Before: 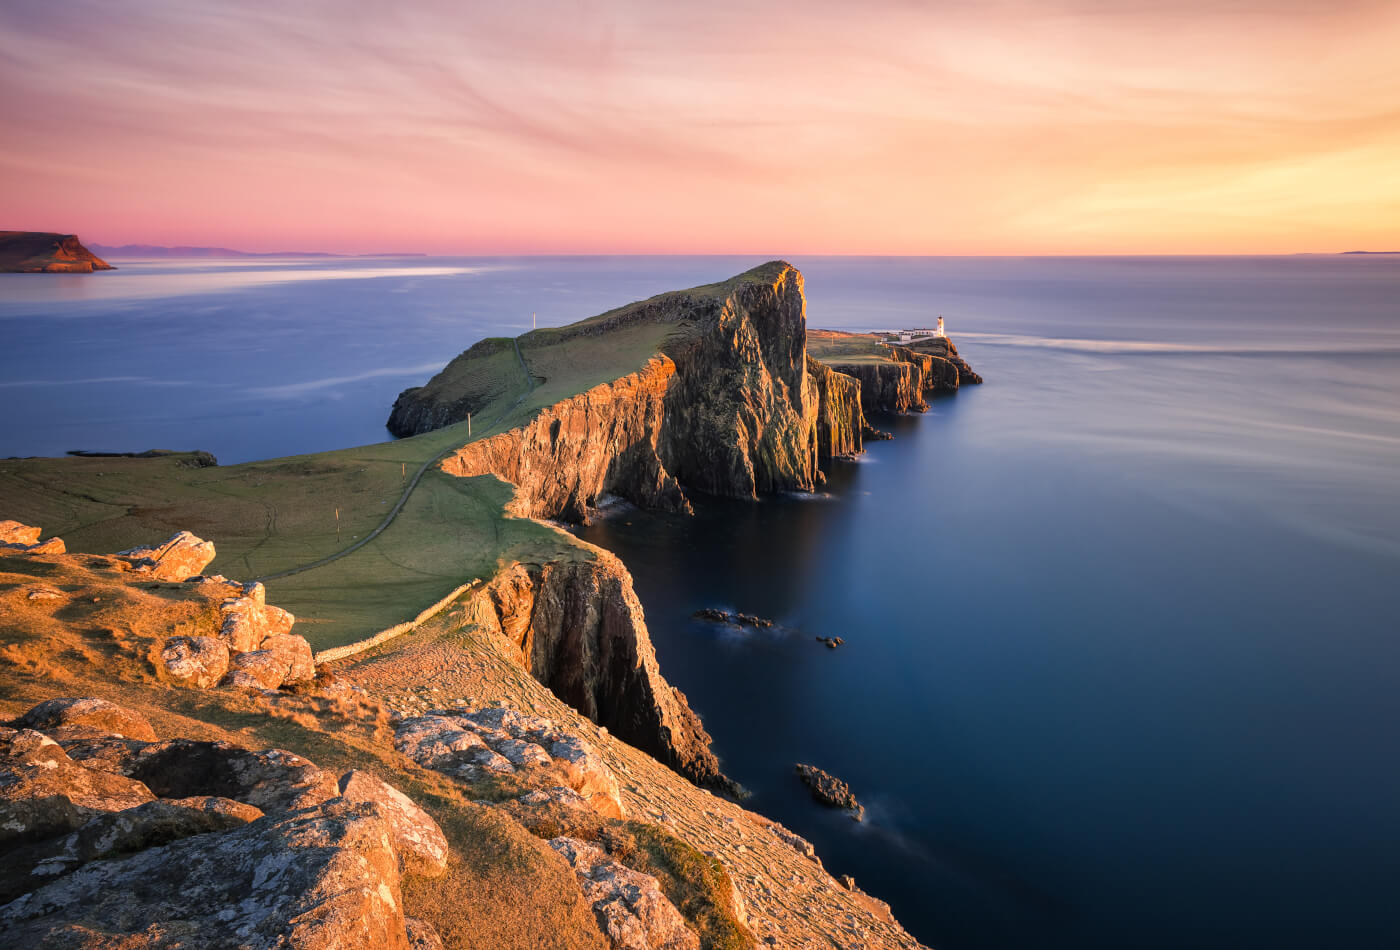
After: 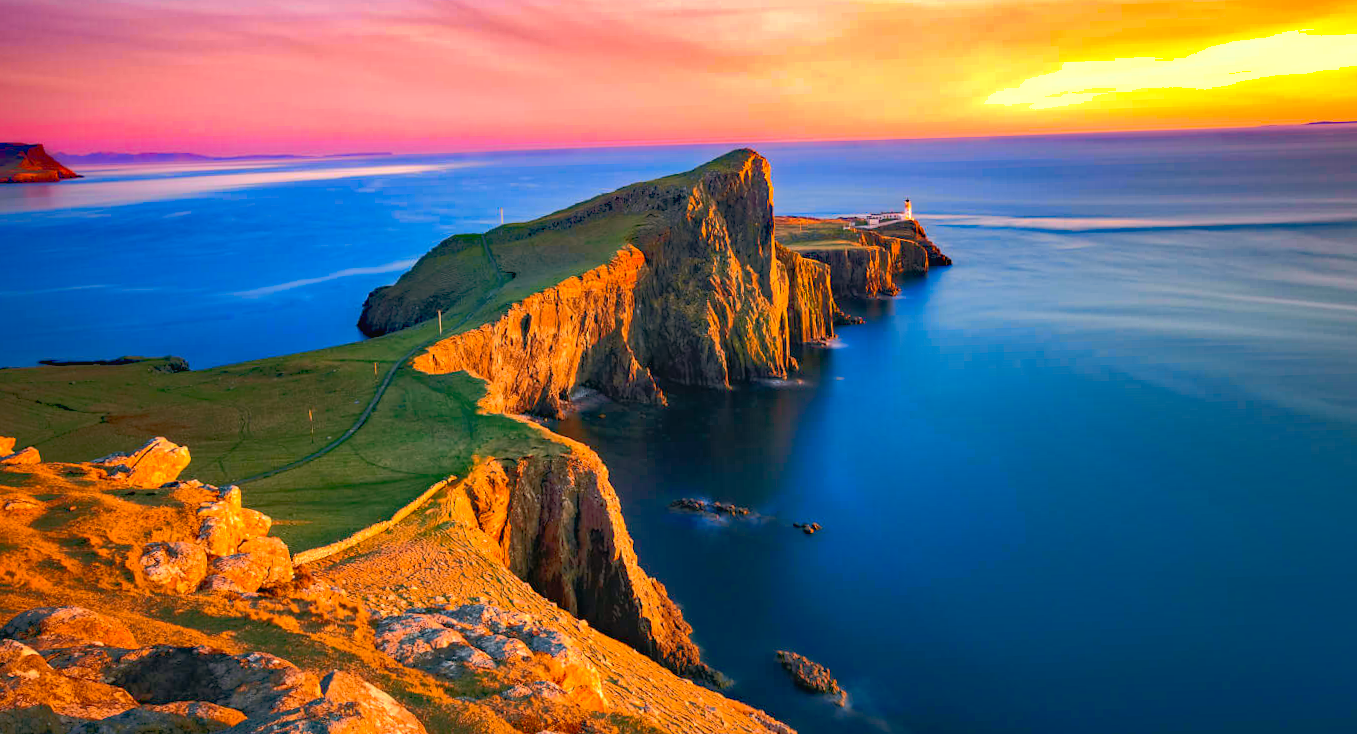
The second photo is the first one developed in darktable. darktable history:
contrast brightness saturation: saturation 0.5
crop and rotate: left 2.991%, top 13.302%, right 1.981%, bottom 12.636%
shadows and highlights: on, module defaults
tone equalizer: -8 EV -0.417 EV, -7 EV -0.389 EV, -6 EV -0.333 EV, -5 EV -0.222 EV, -3 EV 0.222 EV, -2 EV 0.333 EV, -1 EV 0.389 EV, +0 EV 0.417 EV, edges refinement/feathering 500, mask exposure compensation -1.57 EV, preserve details no
haze removal: strength 0.53, distance 0.925, compatibility mode true, adaptive false
tone curve: curves: ch0 [(0, 0.014) (0.036, 0.047) (0.15, 0.156) (0.27, 0.258) (0.511, 0.506) (0.761, 0.741) (1, 0.919)]; ch1 [(0, 0) (0.179, 0.173) (0.322, 0.32) (0.429, 0.431) (0.502, 0.5) (0.519, 0.522) (0.562, 0.575) (0.631, 0.65) (0.72, 0.692) (1, 1)]; ch2 [(0, 0) (0.29, 0.295) (0.404, 0.436) (0.497, 0.498) (0.533, 0.556) (0.599, 0.607) (0.696, 0.707) (1, 1)], color space Lab, independent channels, preserve colors none
rotate and perspective: rotation -1.75°, automatic cropping off
rgb curve: curves: ch0 [(0, 0) (0.093, 0.159) (0.241, 0.265) (0.414, 0.42) (1, 1)], compensate middle gray true, preserve colors basic power
